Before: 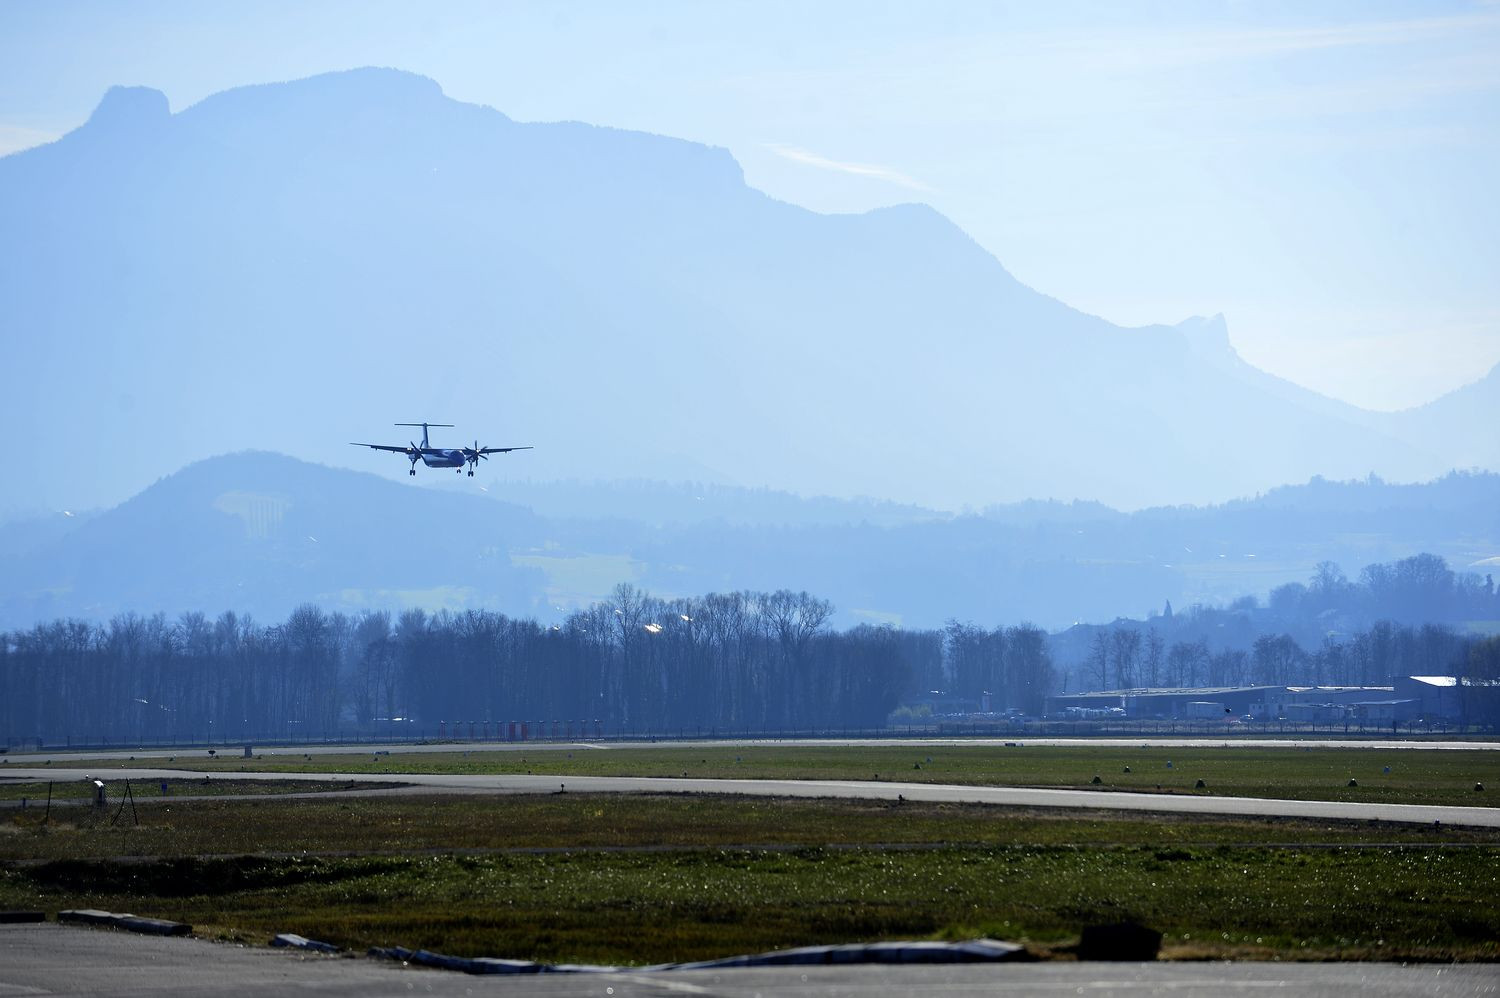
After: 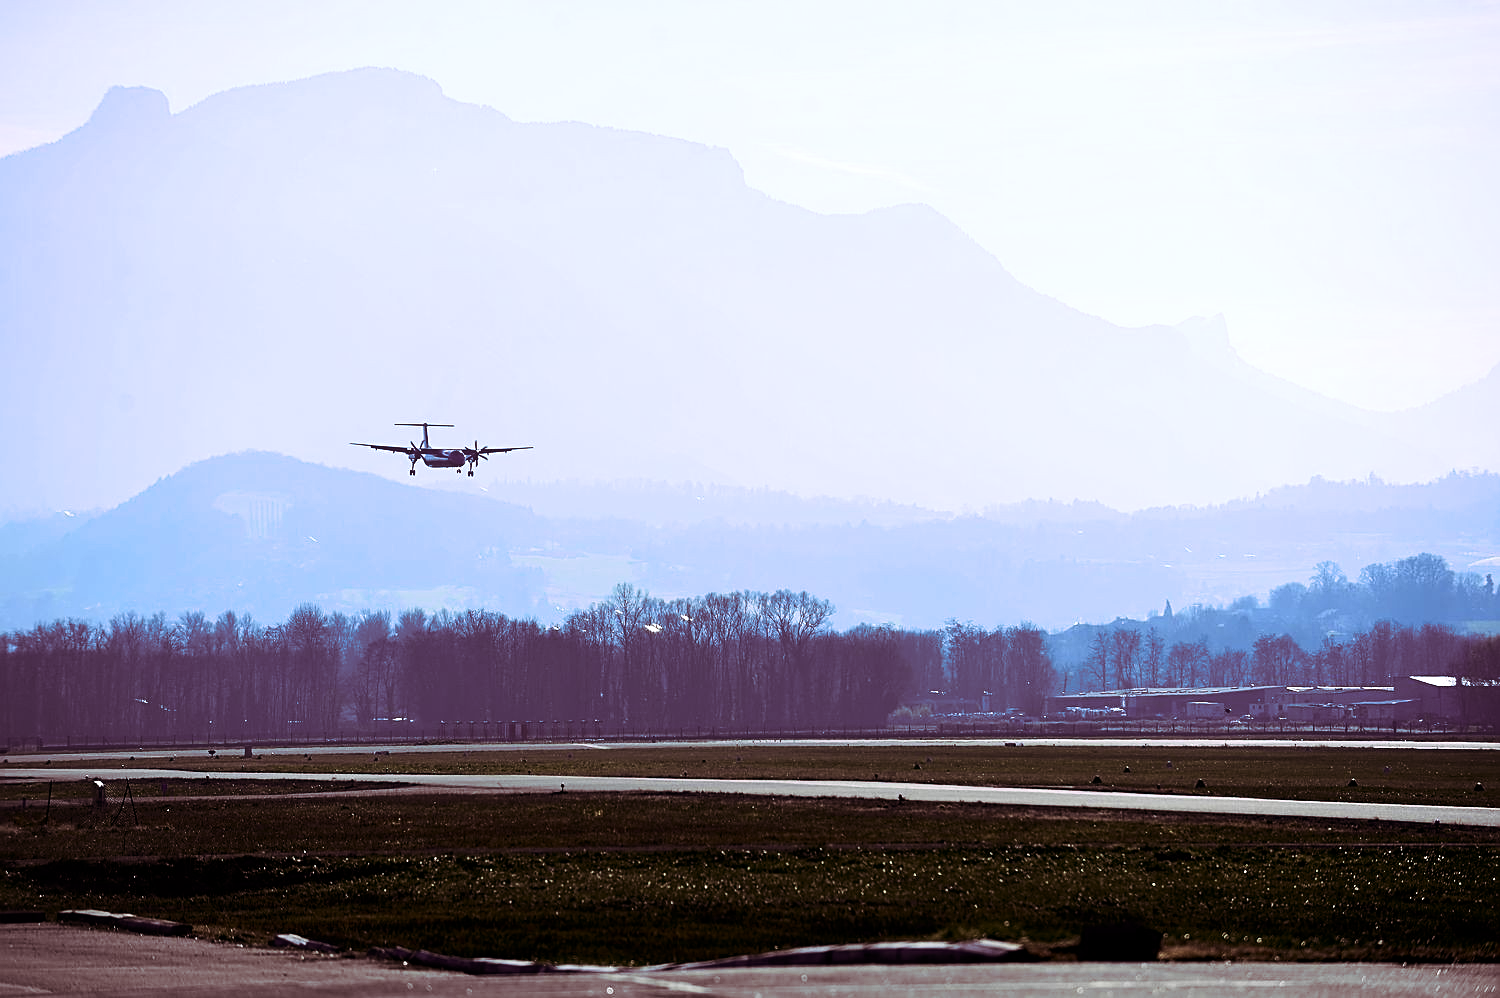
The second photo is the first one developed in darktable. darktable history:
sharpen: on, module defaults
contrast brightness saturation: contrast 0.28
split-toning: highlights › hue 298.8°, highlights › saturation 0.73, compress 41.76%
exposure: exposure 0.081 EV, compensate highlight preservation false
